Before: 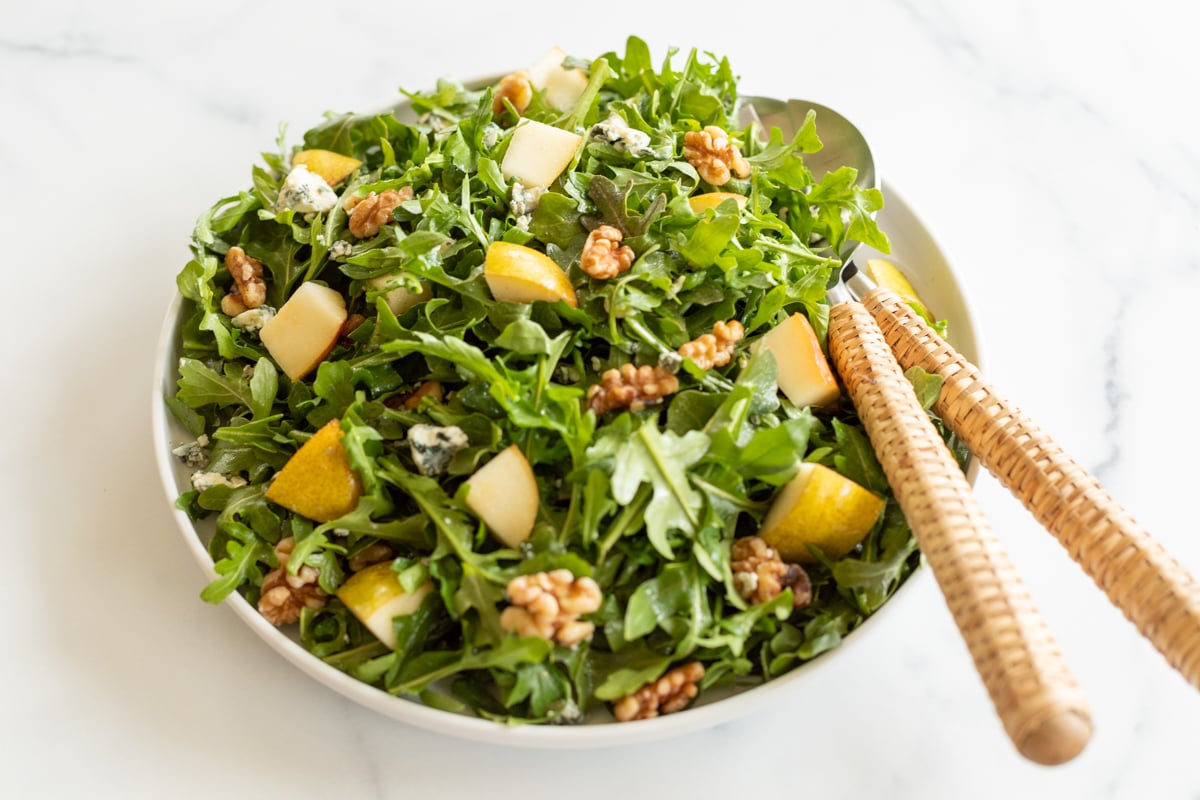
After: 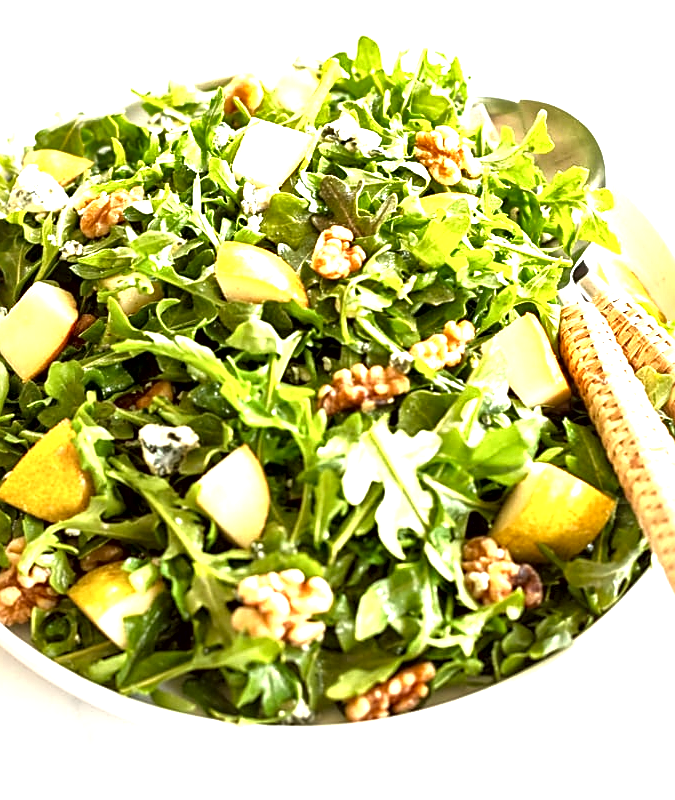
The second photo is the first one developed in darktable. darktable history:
sharpen: on, module defaults
local contrast: mode bilateral grid, contrast 44, coarseness 70, detail 215%, midtone range 0.2
exposure: black level correction 0, exposure 1.2 EV, compensate highlight preservation false
crop and rotate: left 22.419%, right 21.263%
